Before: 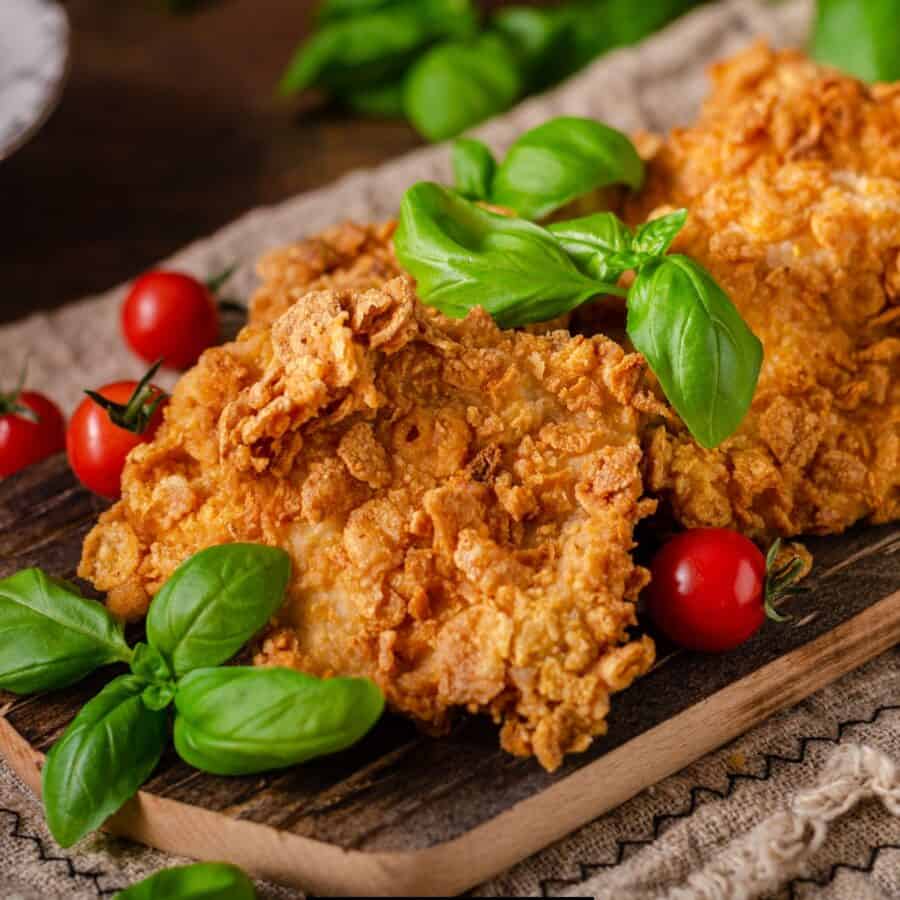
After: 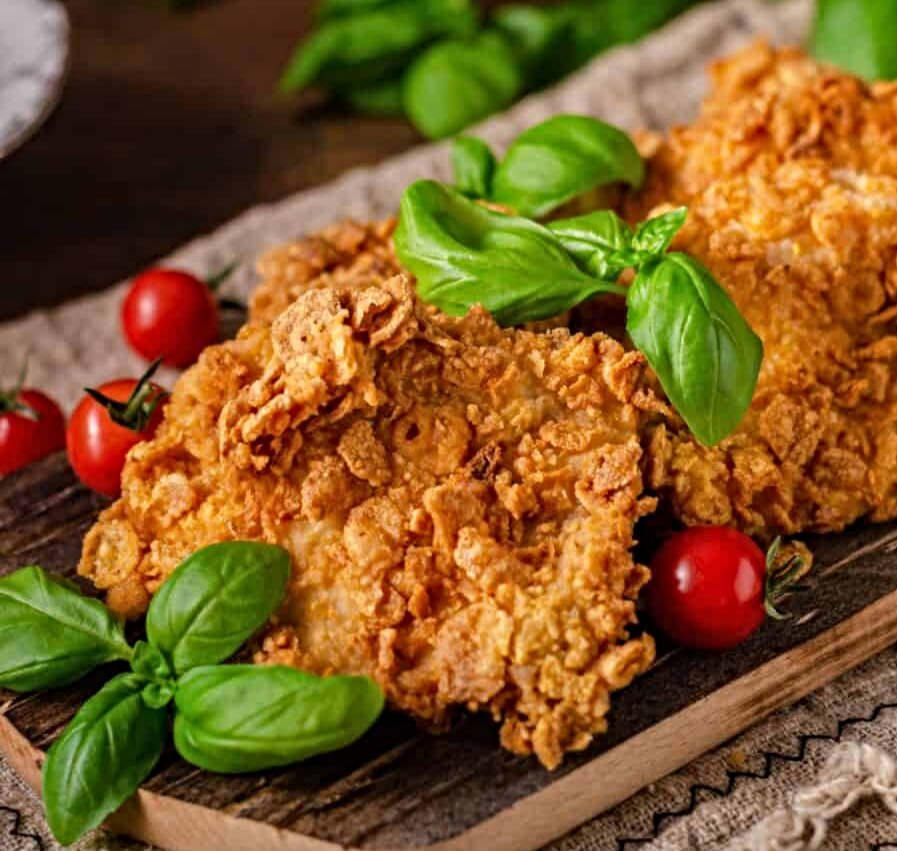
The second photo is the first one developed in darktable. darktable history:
crop: top 0.331%, right 0.261%, bottom 5.018%
contrast equalizer: y [[0.5, 0.5, 0.501, 0.63, 0.504, 0.5], [0.5 ×6], [0.5 ×6], [0 ×6], [0 ×6]]
